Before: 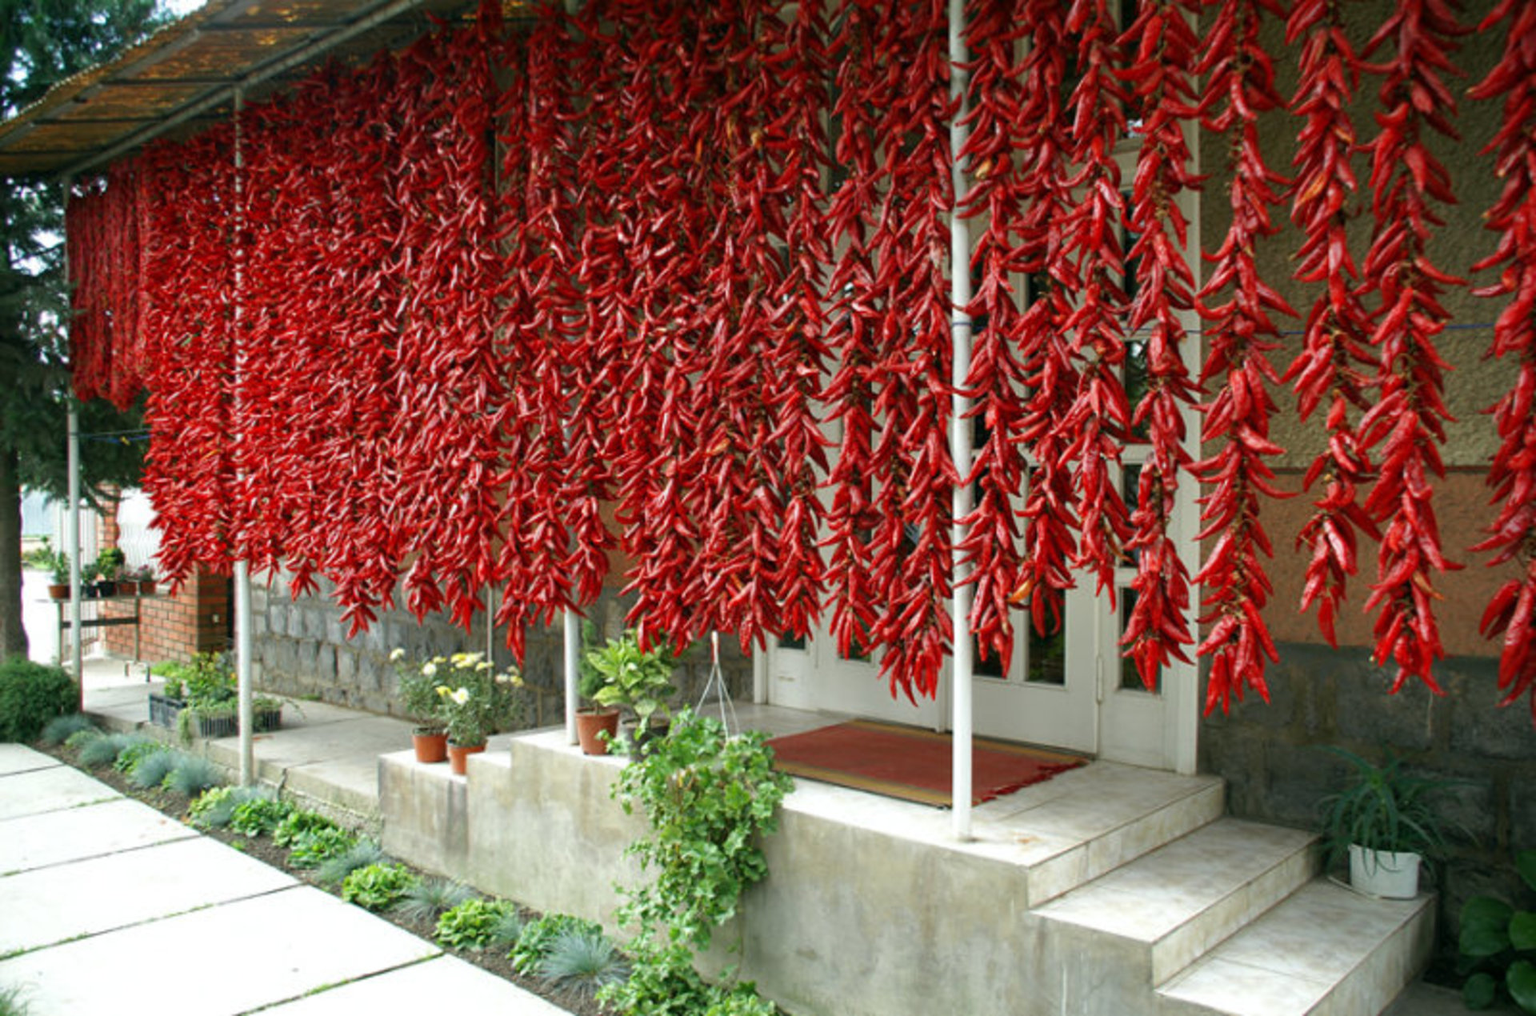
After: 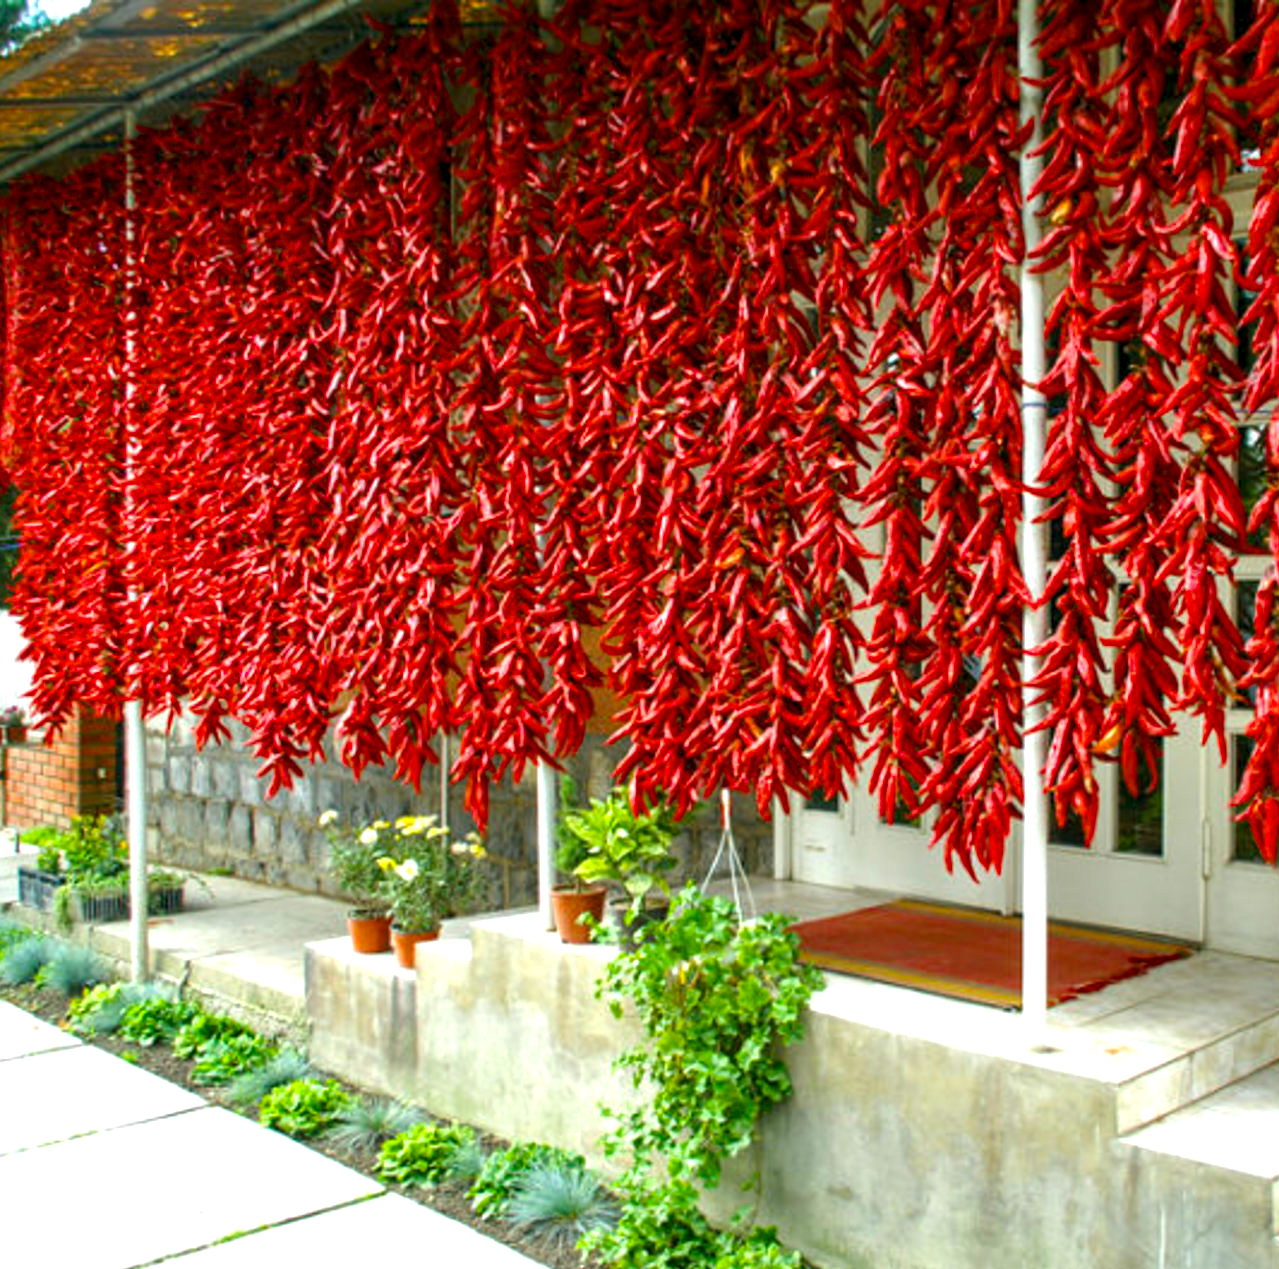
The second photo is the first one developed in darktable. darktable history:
local contrast: on, module defaults
exposure: black level correction 0.001, exposure 0.5 EV, compensate exposure bias true, compensate highlight preservation false
color balance rgb: linear chroma grading › global chroma 15%, perceptual saturation grading › global saturation 30%
crop and rotate: left 8.786%, right 24.548%
